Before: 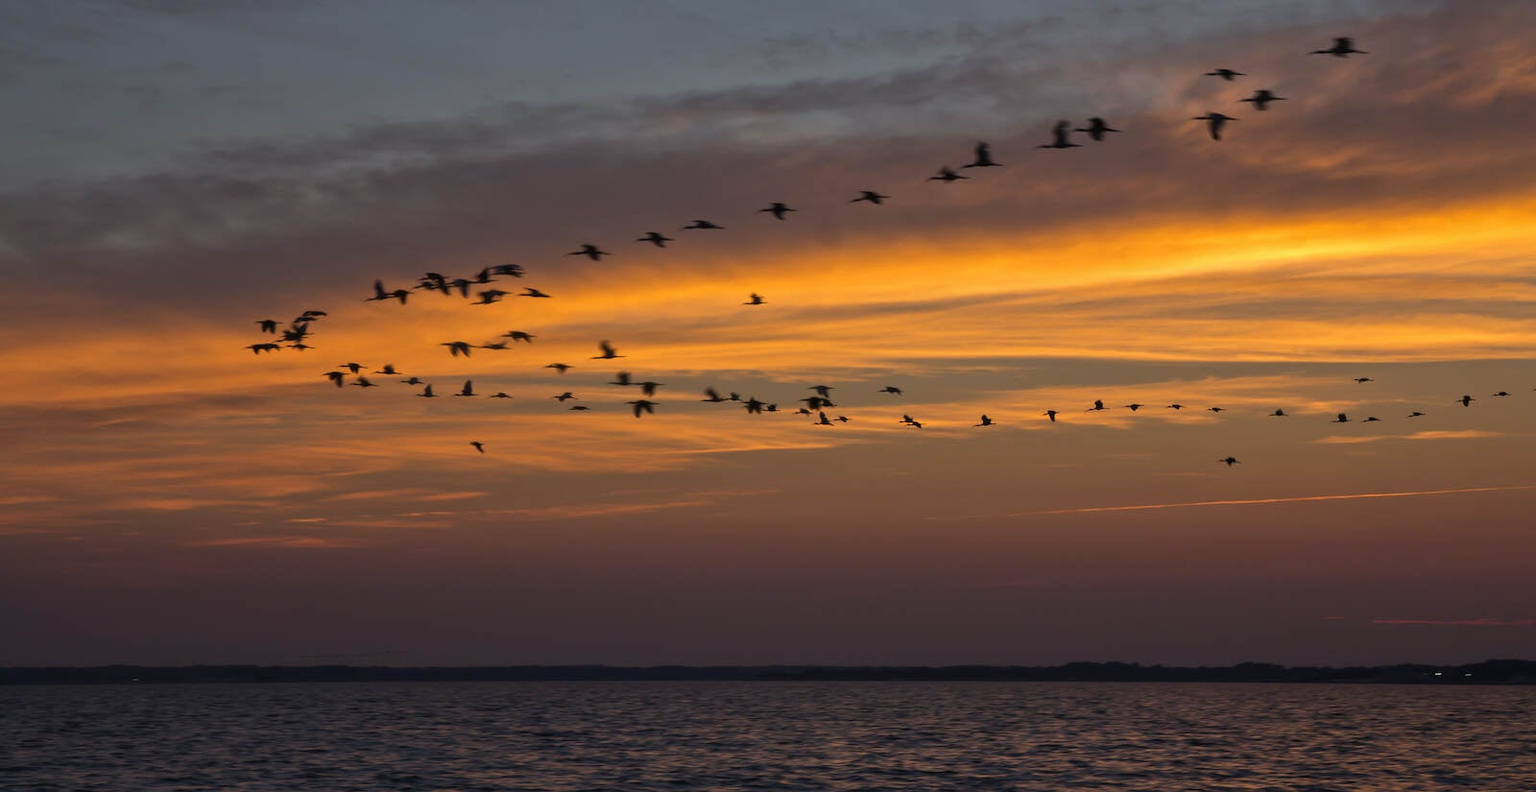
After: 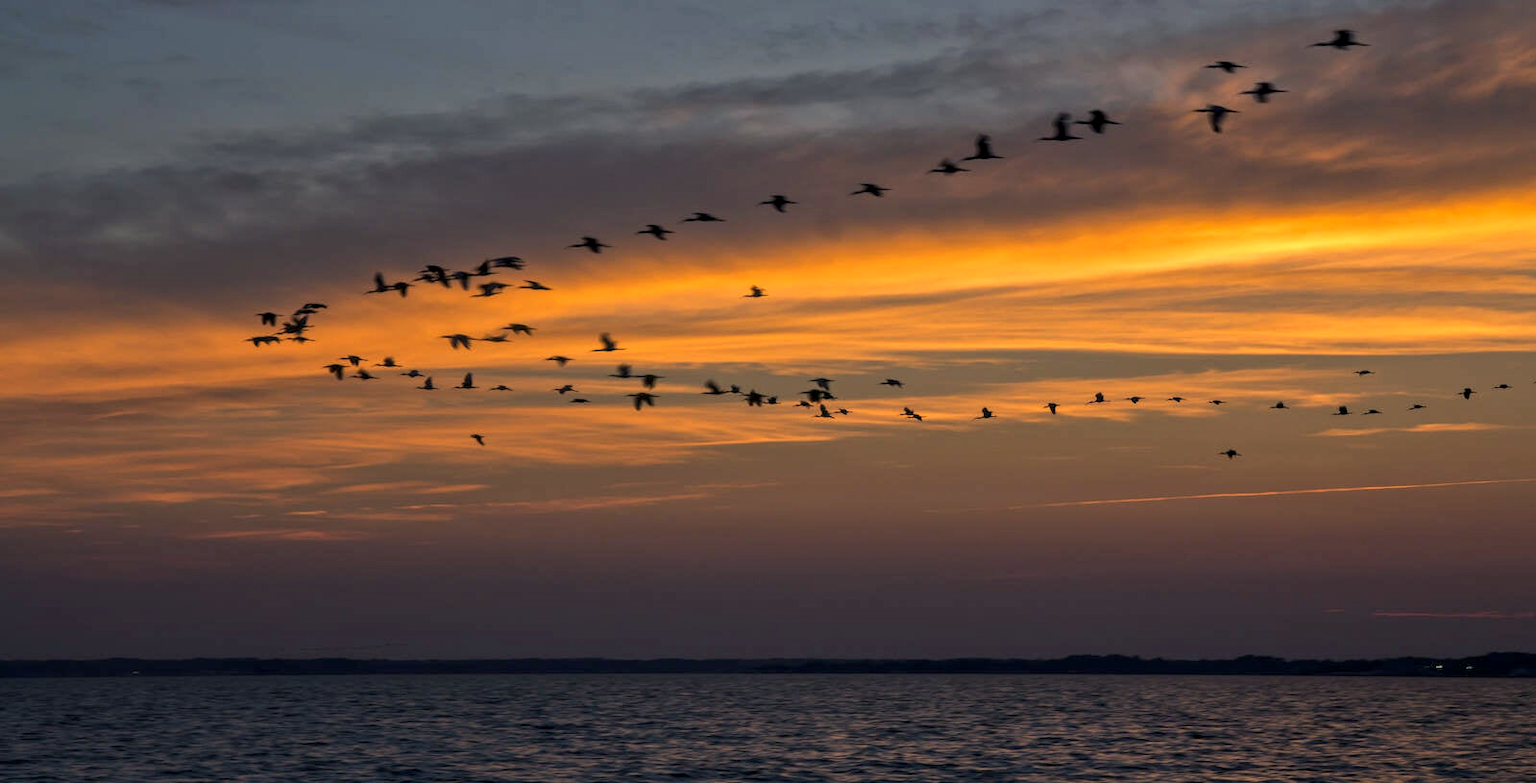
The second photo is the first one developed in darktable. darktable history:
local contrast: on, module defaults
crop: top 1.049%, right 0.001%
color balance rgb: shadows lift › chroma 5.41%, shadows lift › hue 240°, highlights gain › chroma 3.74%, highlights gain › hue 60°, saturation formula JzAzBz (2021)
